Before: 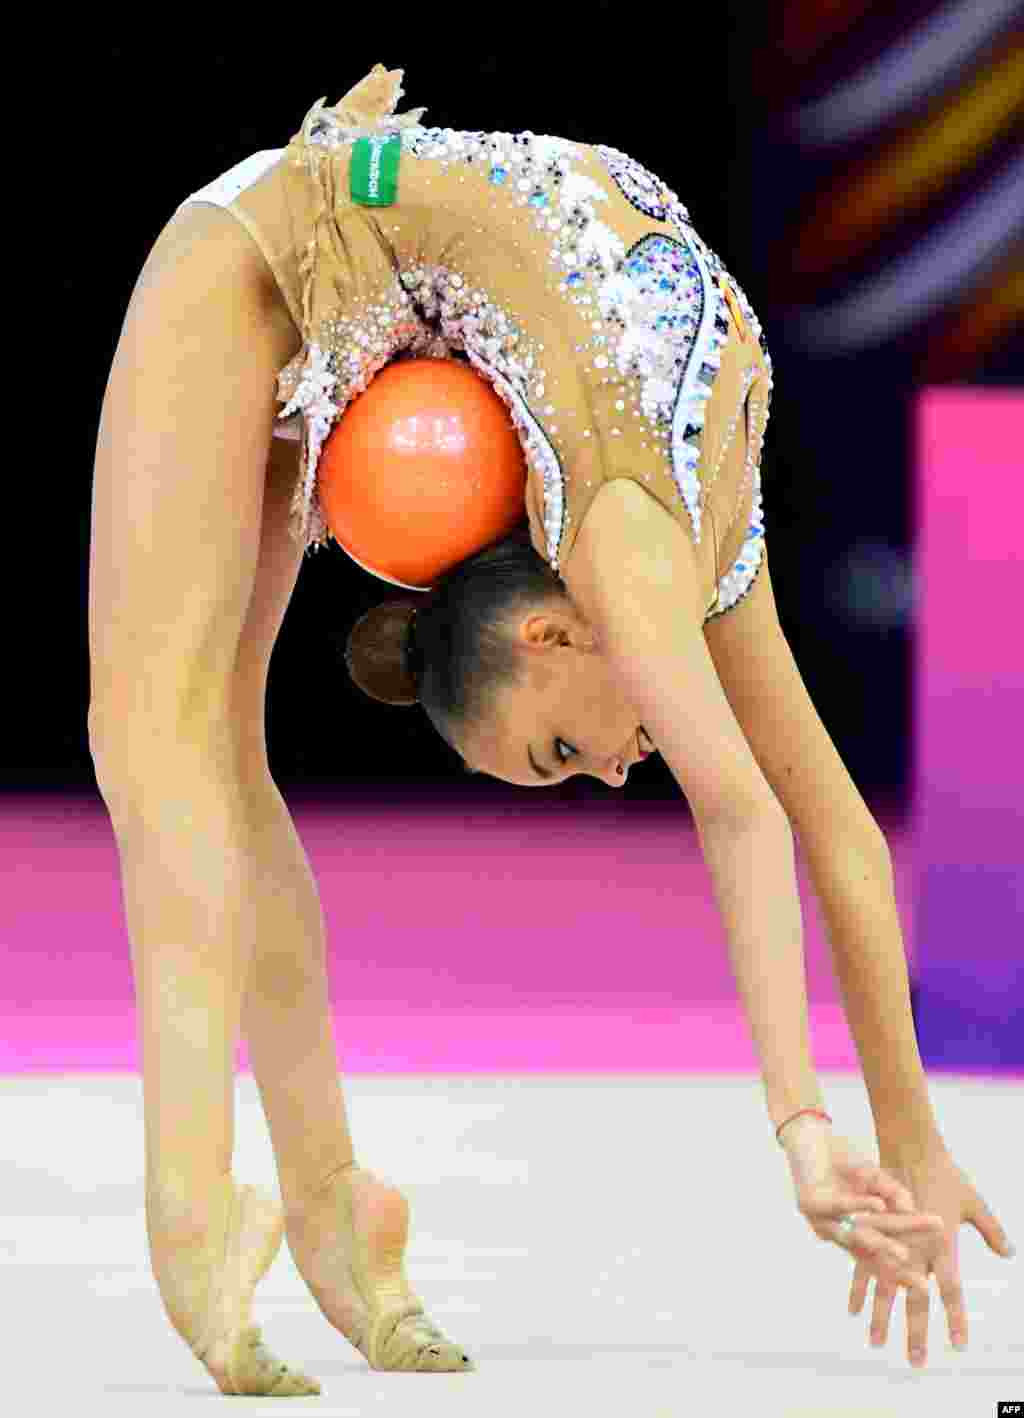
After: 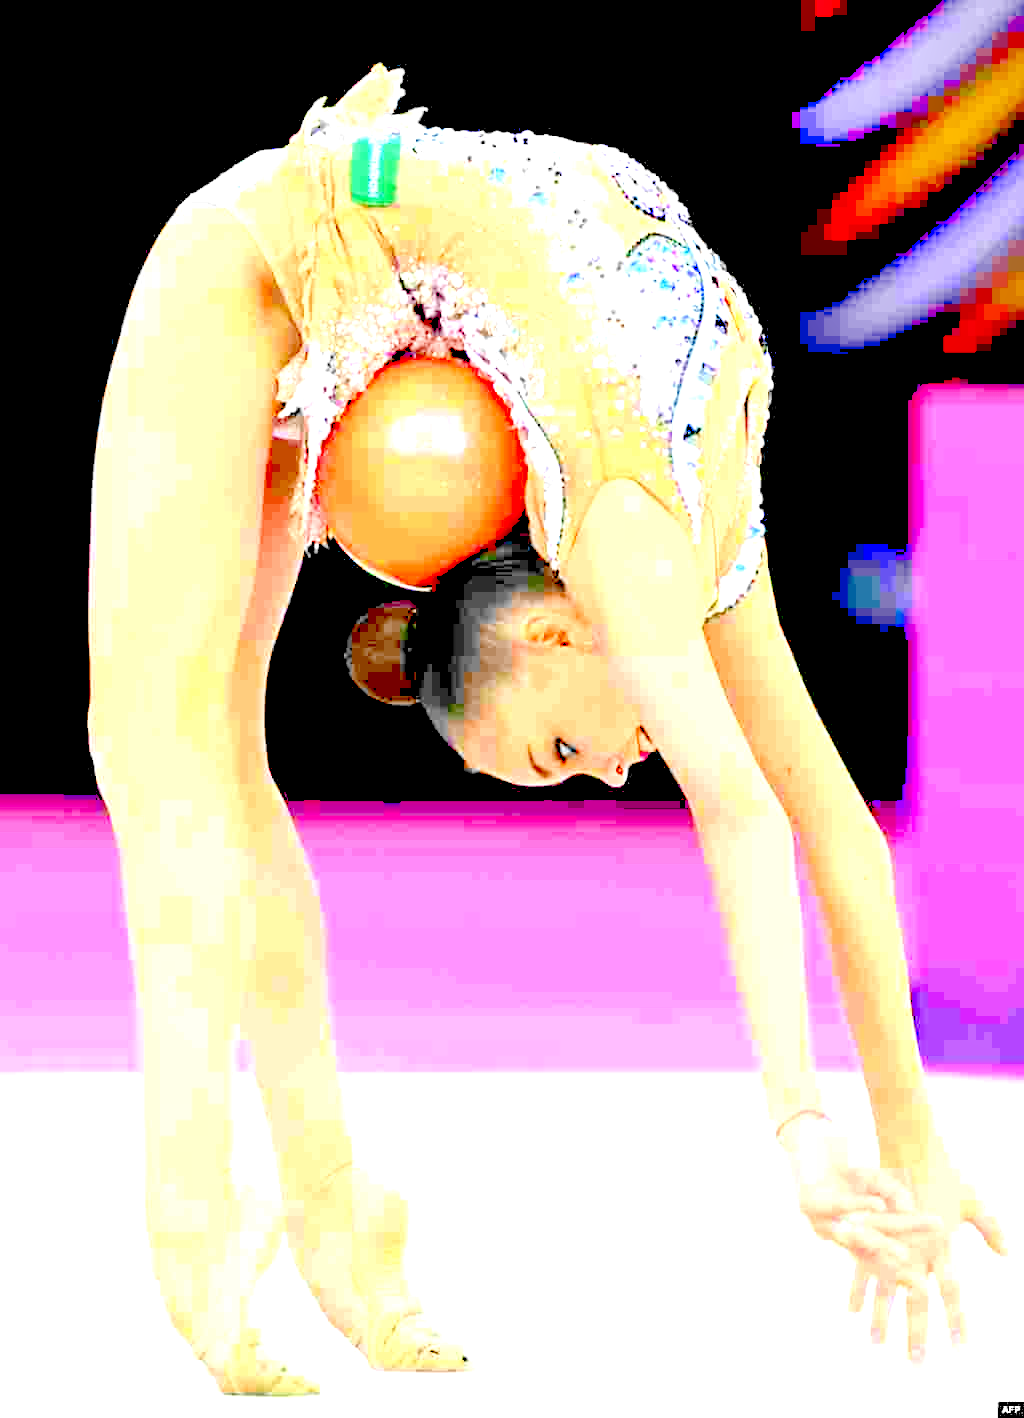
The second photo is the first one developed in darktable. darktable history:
exposure: black level correction 0.007, exposure 0.097 EV, compensate highlight preservation false
shadows and highlights: radius 111.34, shadows 51.31, white point adjustment 9, highlights -5.94, soften with gaussian
levels: levels [0.008, 0.318, 0.836]
